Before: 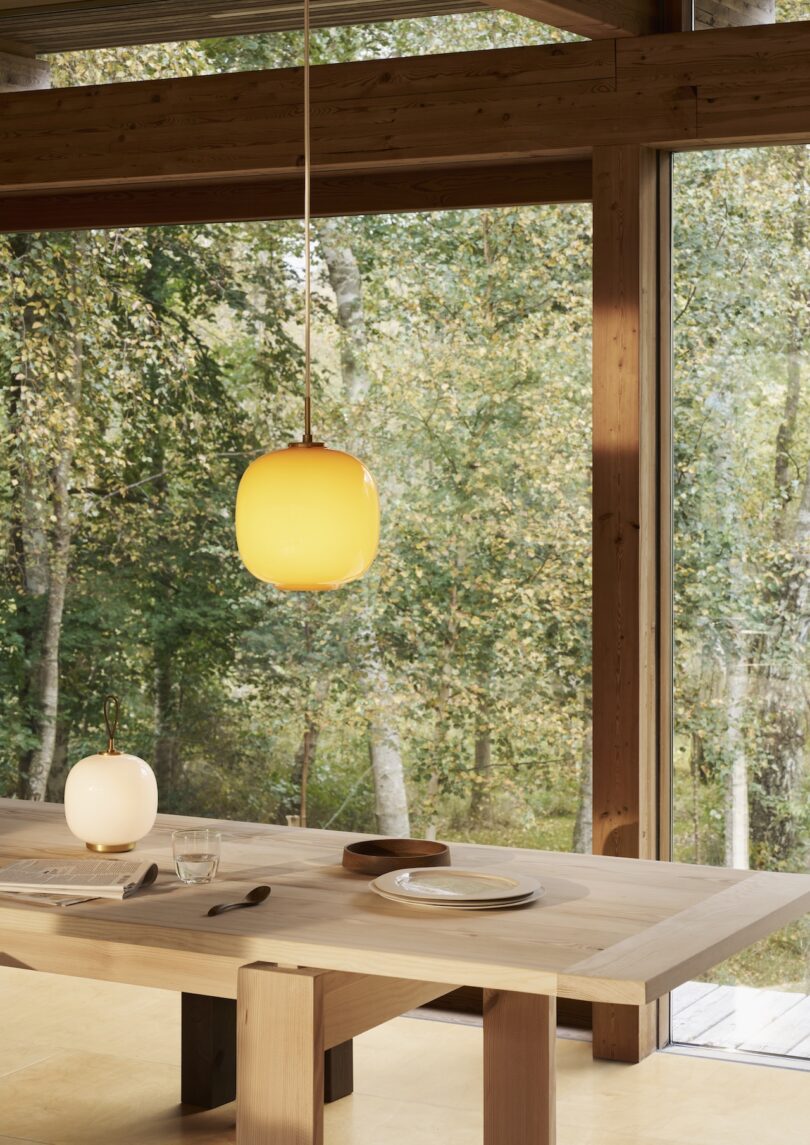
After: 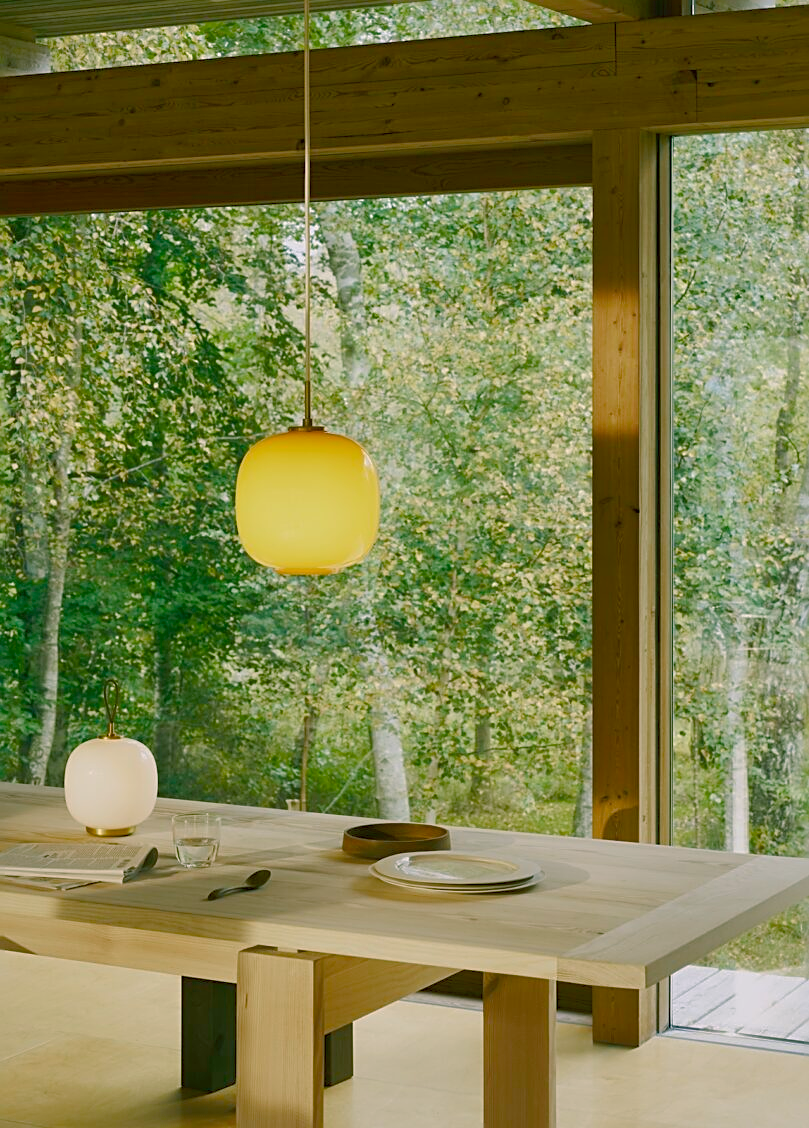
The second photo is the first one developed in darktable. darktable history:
crop: top 1.449%, right 0.031%
color correction: highlights a* 3.1, highlights b* -1.35, shadows a* -0.074, shadows b* 2, saturation 0.979
shadows and highlights: on, module defaults
color balance rgb: power › chroma 2.171%, power › hue 166.42°, linear chroma grading › global chroma 8.763%, perceptual saturation grading › global saturation 23.471%, perceptual saturation grading › highlights -24.211%, perceptual saturation grading › mid-tones 24.082%, perceptual saturation grading › shadows 39.811%, contrast -9.571%
sharpen: on, module defaults
exposure: compensate highlight preservation false
